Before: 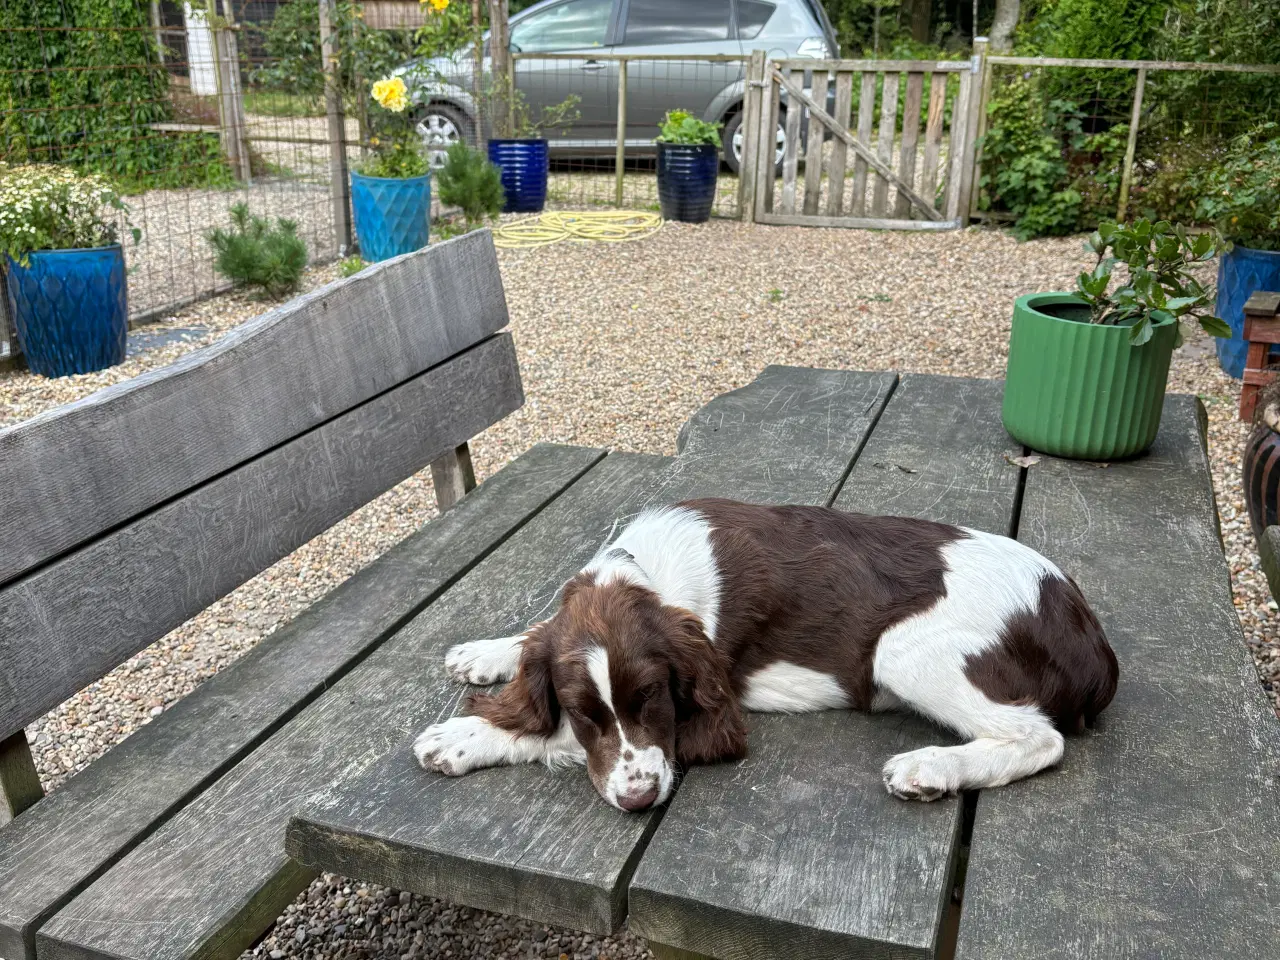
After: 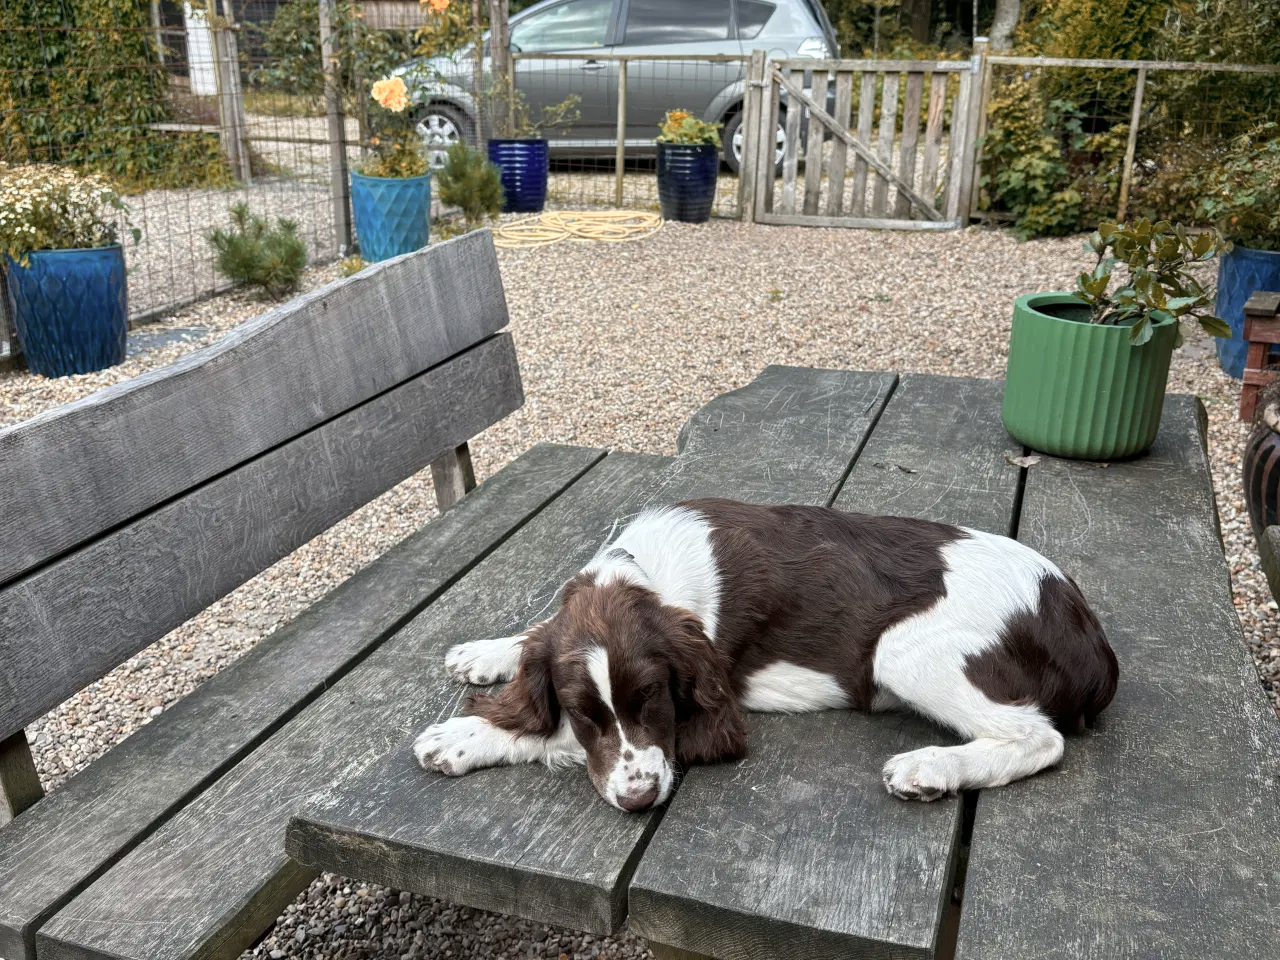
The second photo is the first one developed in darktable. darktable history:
contrast brightness saturation: contrast 0.064, brightness -0.009, saturation -0.218
color zones: curves: ch2 [(0, 0.5) (0.084, 0.497) (0.323, 0.335) (0.4, 0.497) (1, 0.5)]
